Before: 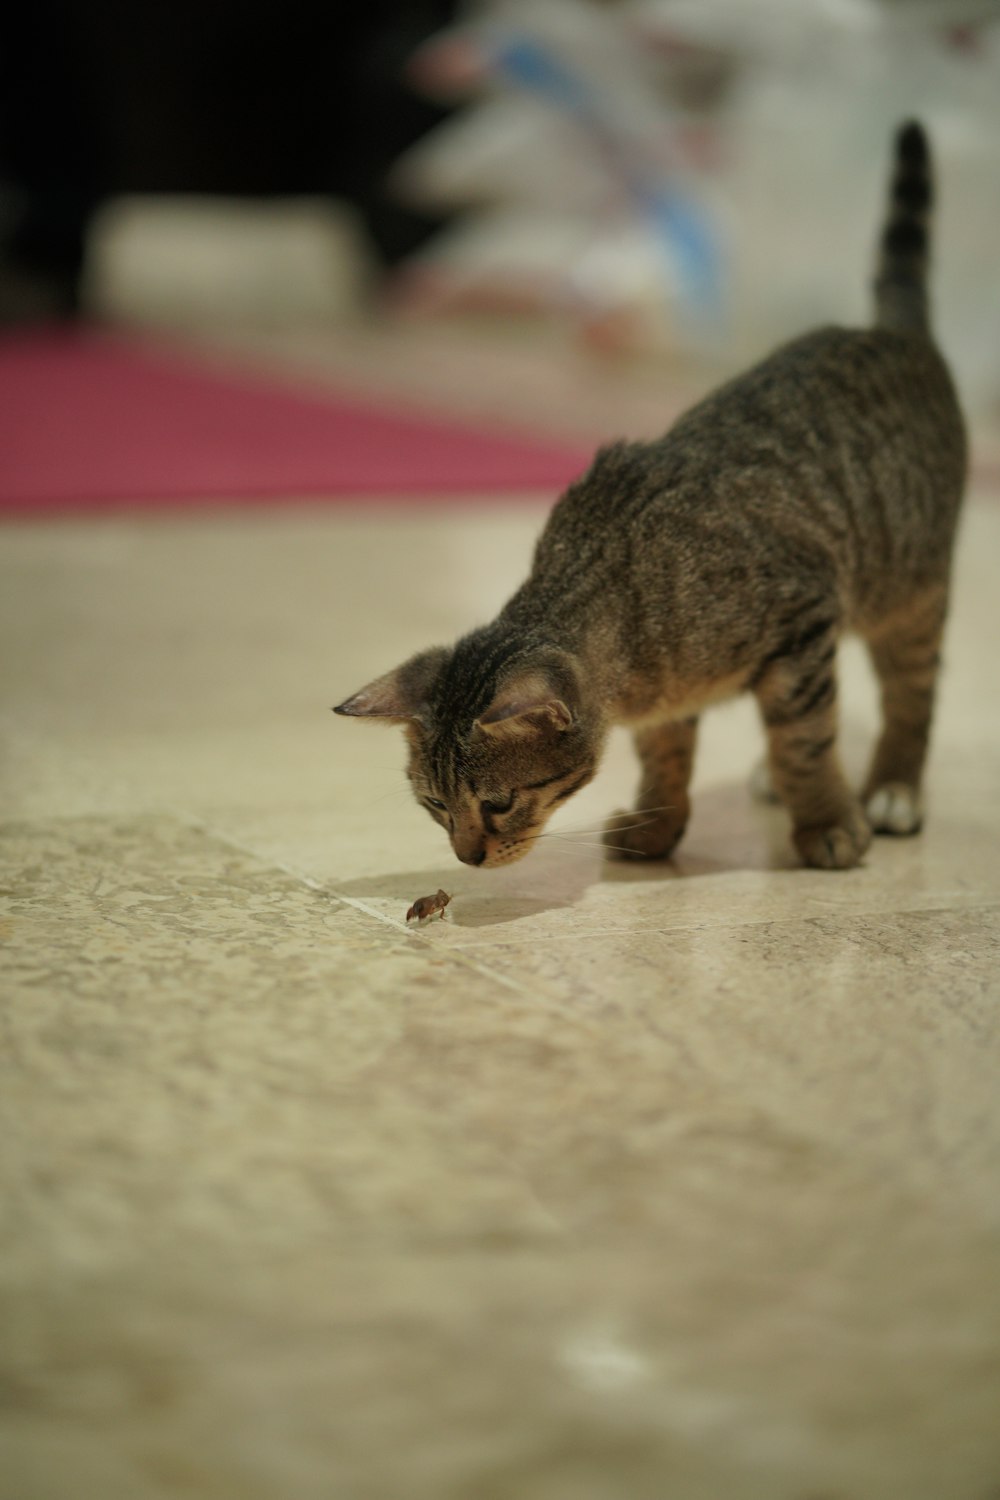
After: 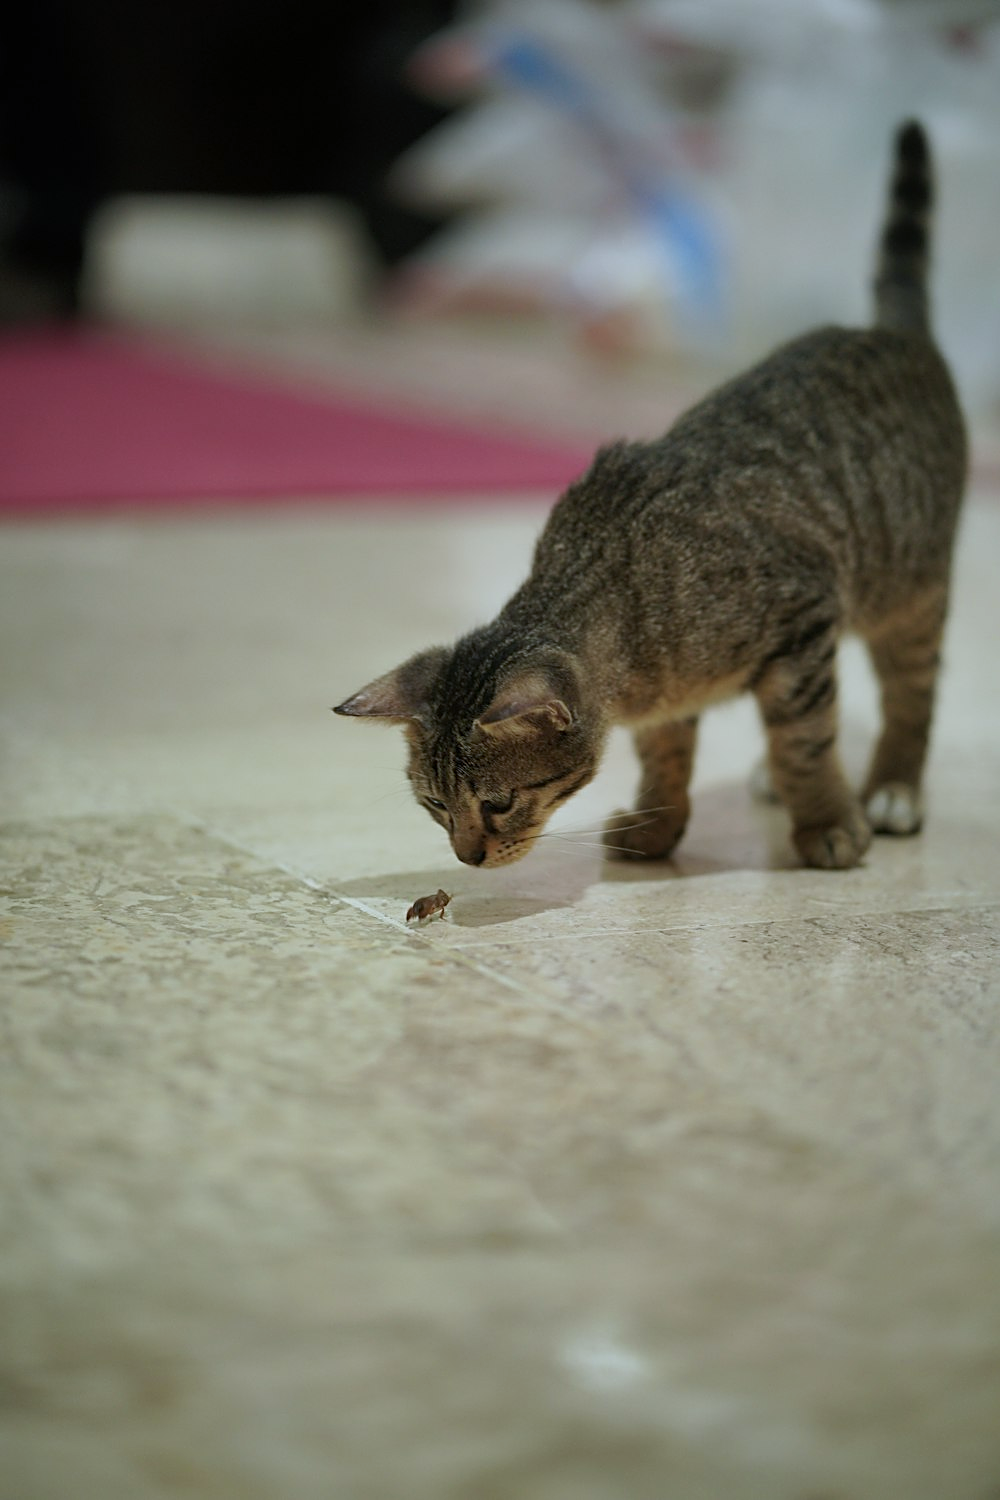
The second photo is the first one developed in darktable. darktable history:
sharpen: on, module defaults
white balance: red 0.948, green 1.02, blue 1.176
